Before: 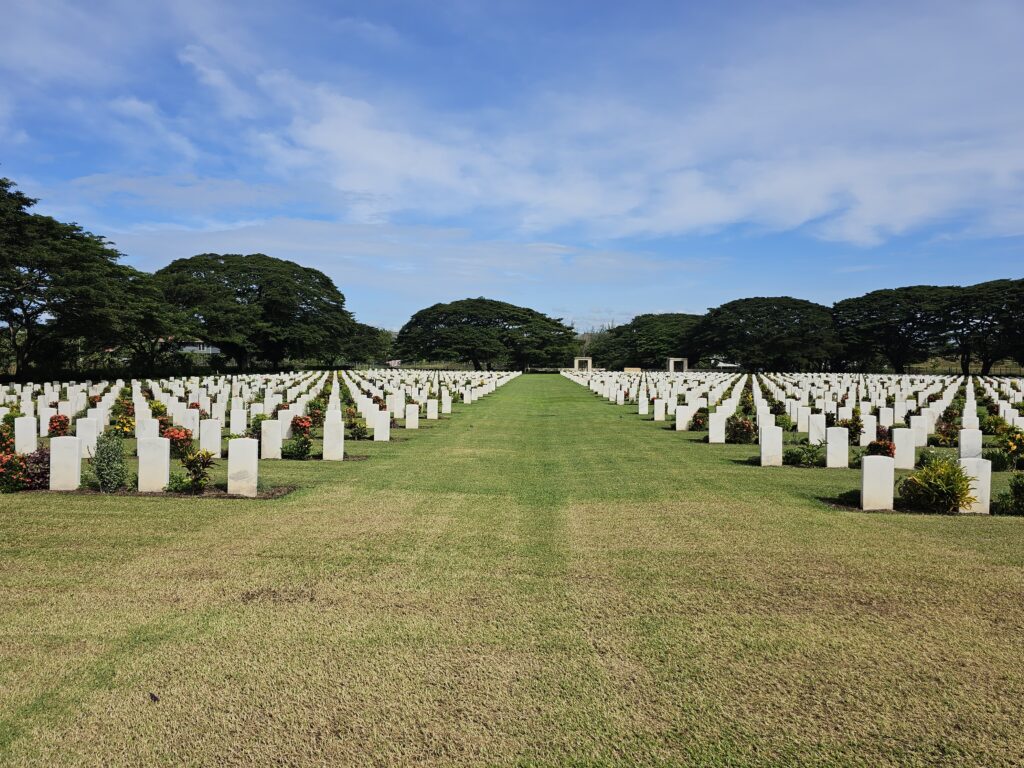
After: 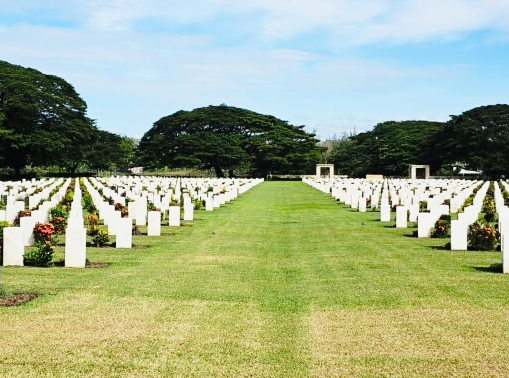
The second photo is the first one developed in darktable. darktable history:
crop: left 25.289%, top 25.224%, right 24.956%, bottom 25.543%
base curve: curves: ch0 [(0, 0) (0.028, 0.03) (0.121, 0.232) (0.46, 0.748) (0.859, 0.968) (1, 1)], preserve colors none
